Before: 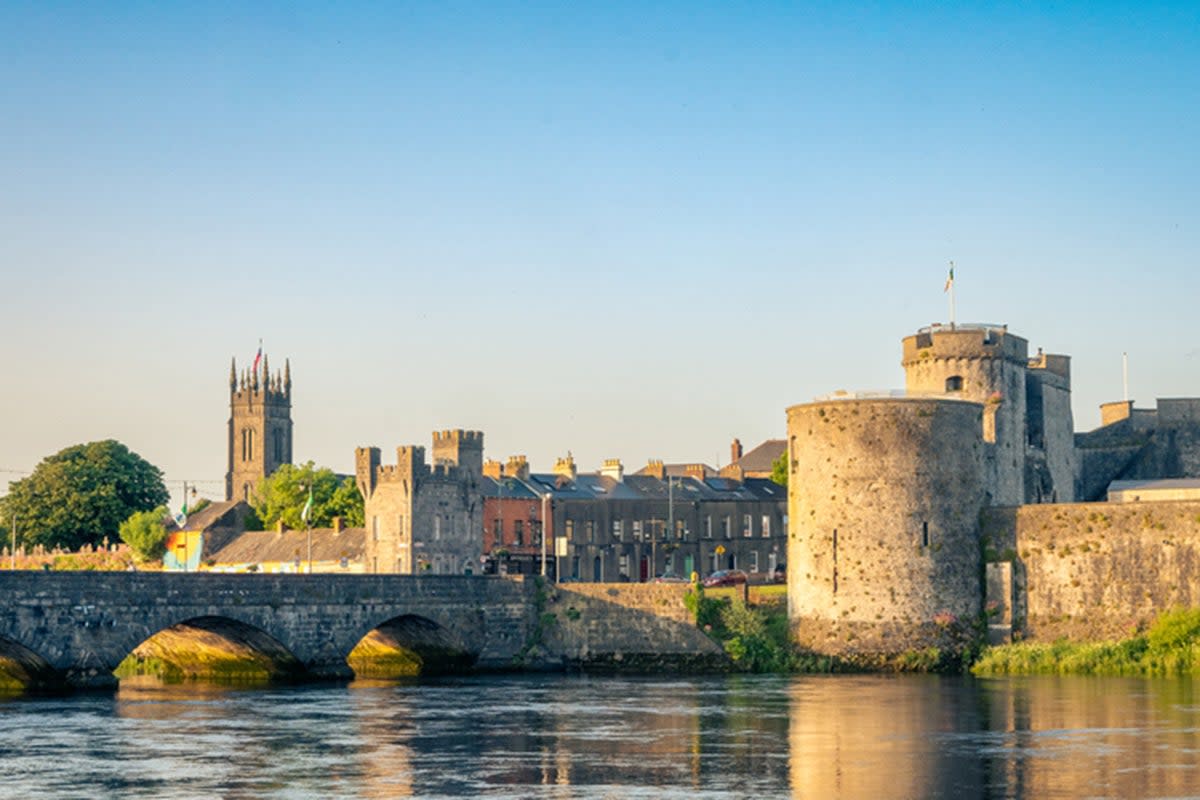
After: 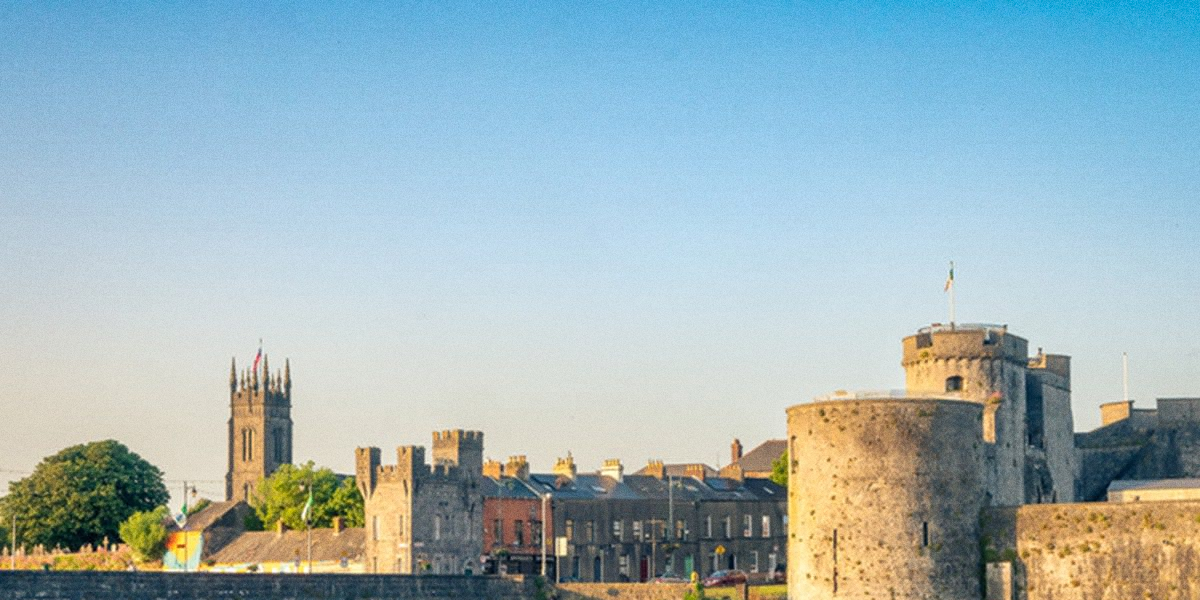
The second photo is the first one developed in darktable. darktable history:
crop: bottom 24.988%
grain: on, module defaults
